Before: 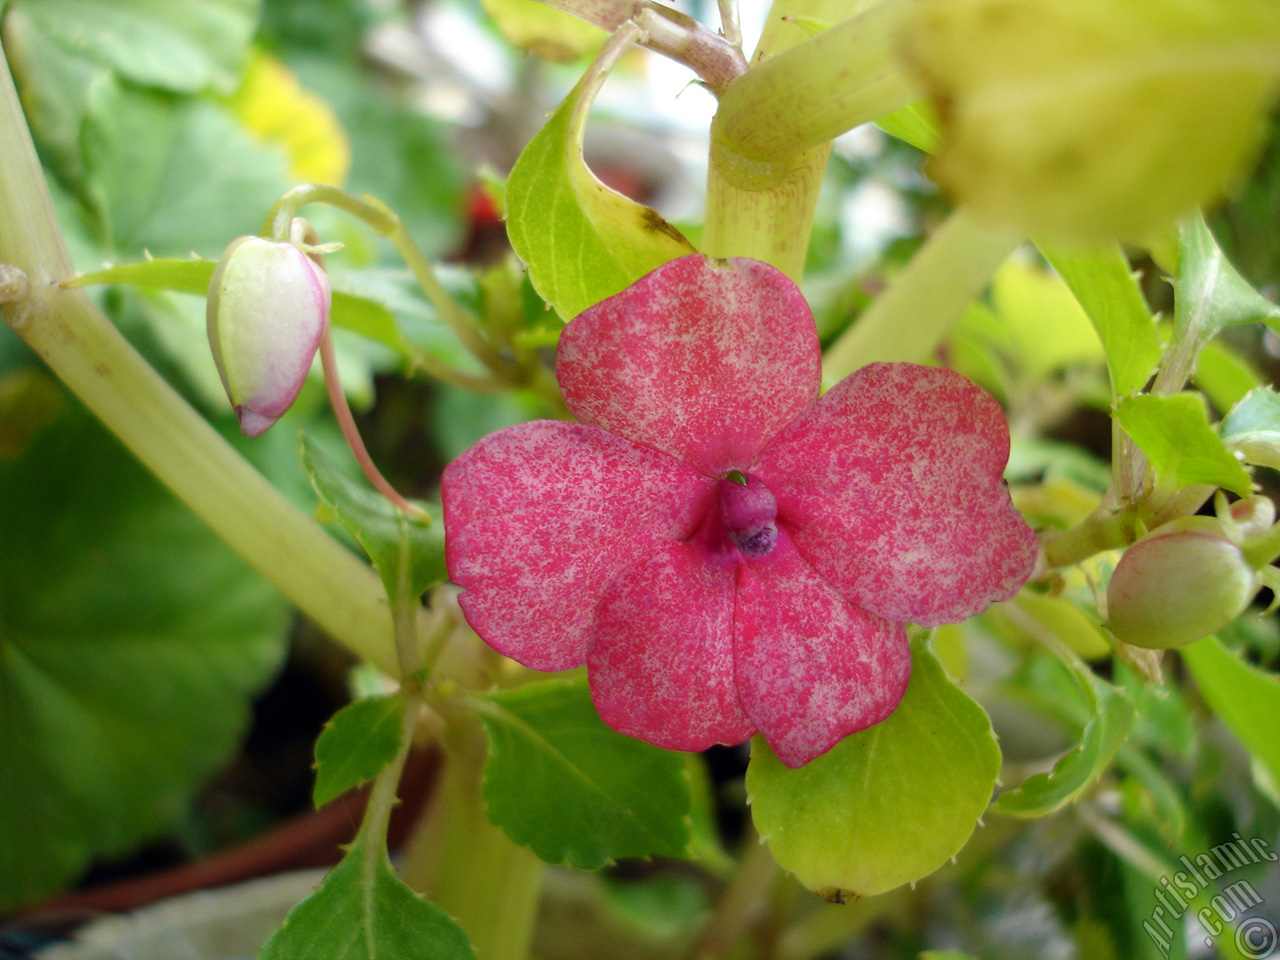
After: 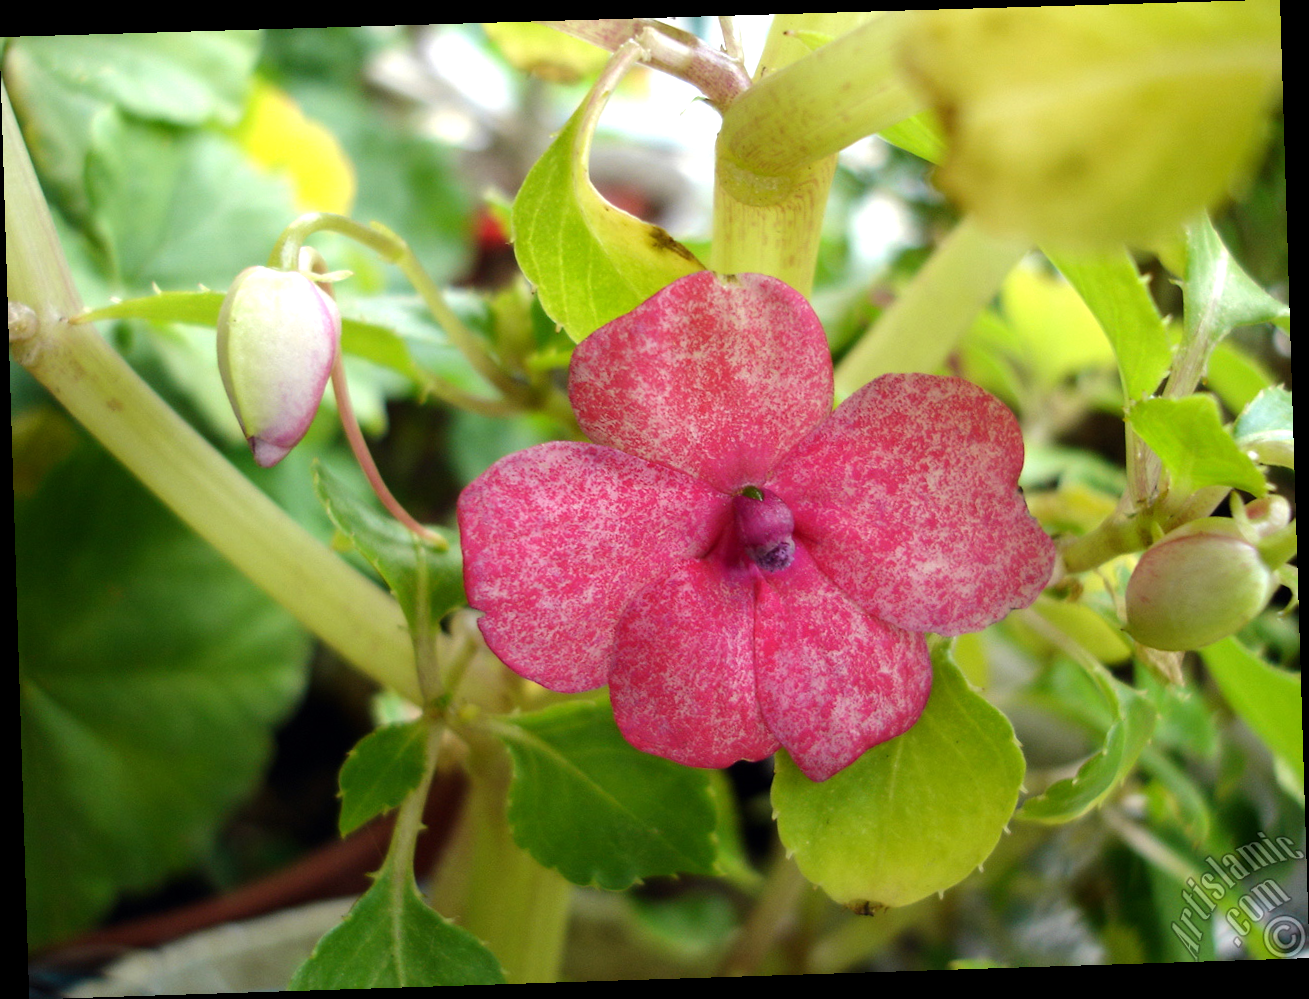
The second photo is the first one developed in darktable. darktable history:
rotate and perspective: rotation -1.77°, lens shift (horizontal) 0.004, automatic cropping off
tone equalizer: -8 EV -0.417 EV, -7 EV -0.389 EV, -6 EV -0.333 EV, -5 EV -0.222 EV, -3 EV 0.222 EV, -2 EV 0.333 EV, -1 EV 0.389 EV, +0 EV 0.417 EV, edges refinement/feathering 500, mask exposure compensation -1.25 EV, preserve details no
